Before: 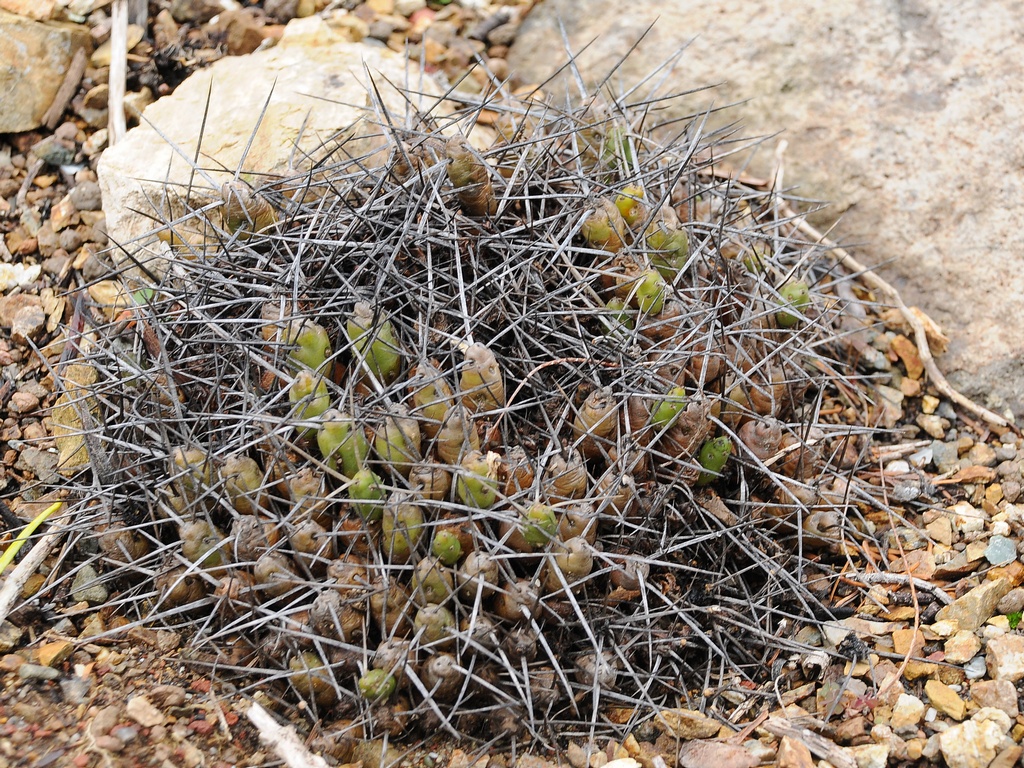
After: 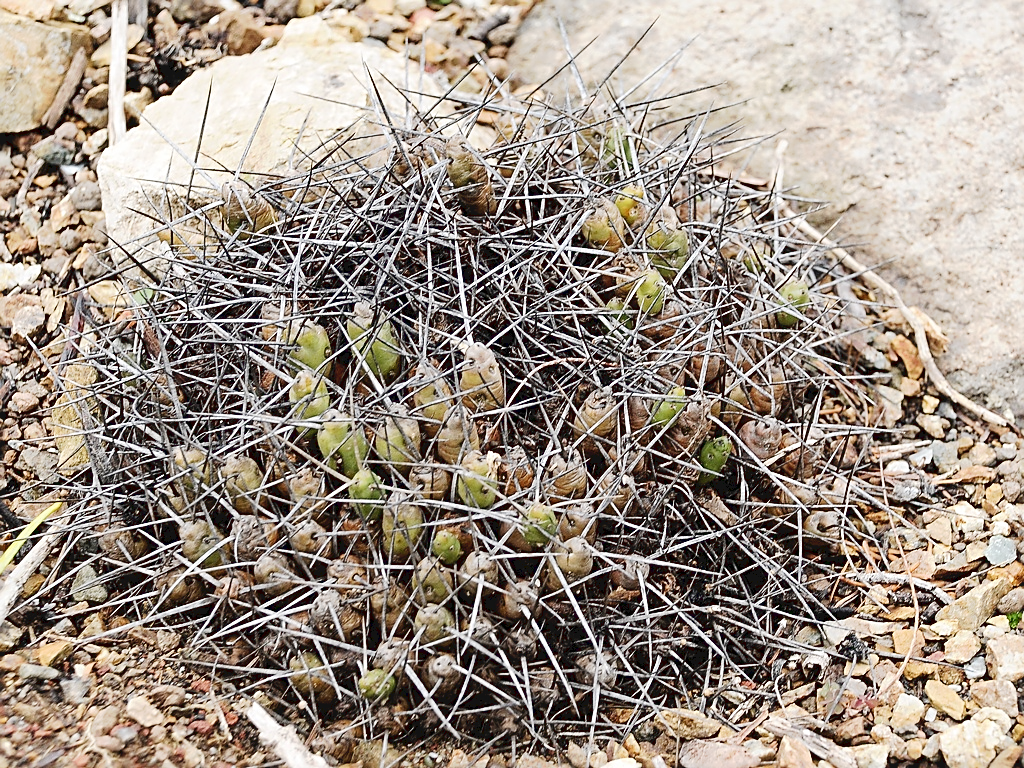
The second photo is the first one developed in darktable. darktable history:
sharpen: amount 0.746
tone curve: curves: ch0 [(0, 0) (0.003, 0.059) (0.011, 0.059) (0.025, 0.057) (0.044, 0.055) (0.069, 0.057) (0.1, 0.083) (0.136, 0.128) (0.177, 0.185) (0.224, 0.242) (0.277, 0.308) (0.335, 0.383) (0.399, 0.468) (0.468, 0.547) (0.543, 0.632) (0.623, 0.71) (0.709, 0.801) (0.801, 0.859) (0.898, 0.922) (1, 1)], preserve colors none
contrast brightness saturation: contrast 0.11, saturation -0.176
